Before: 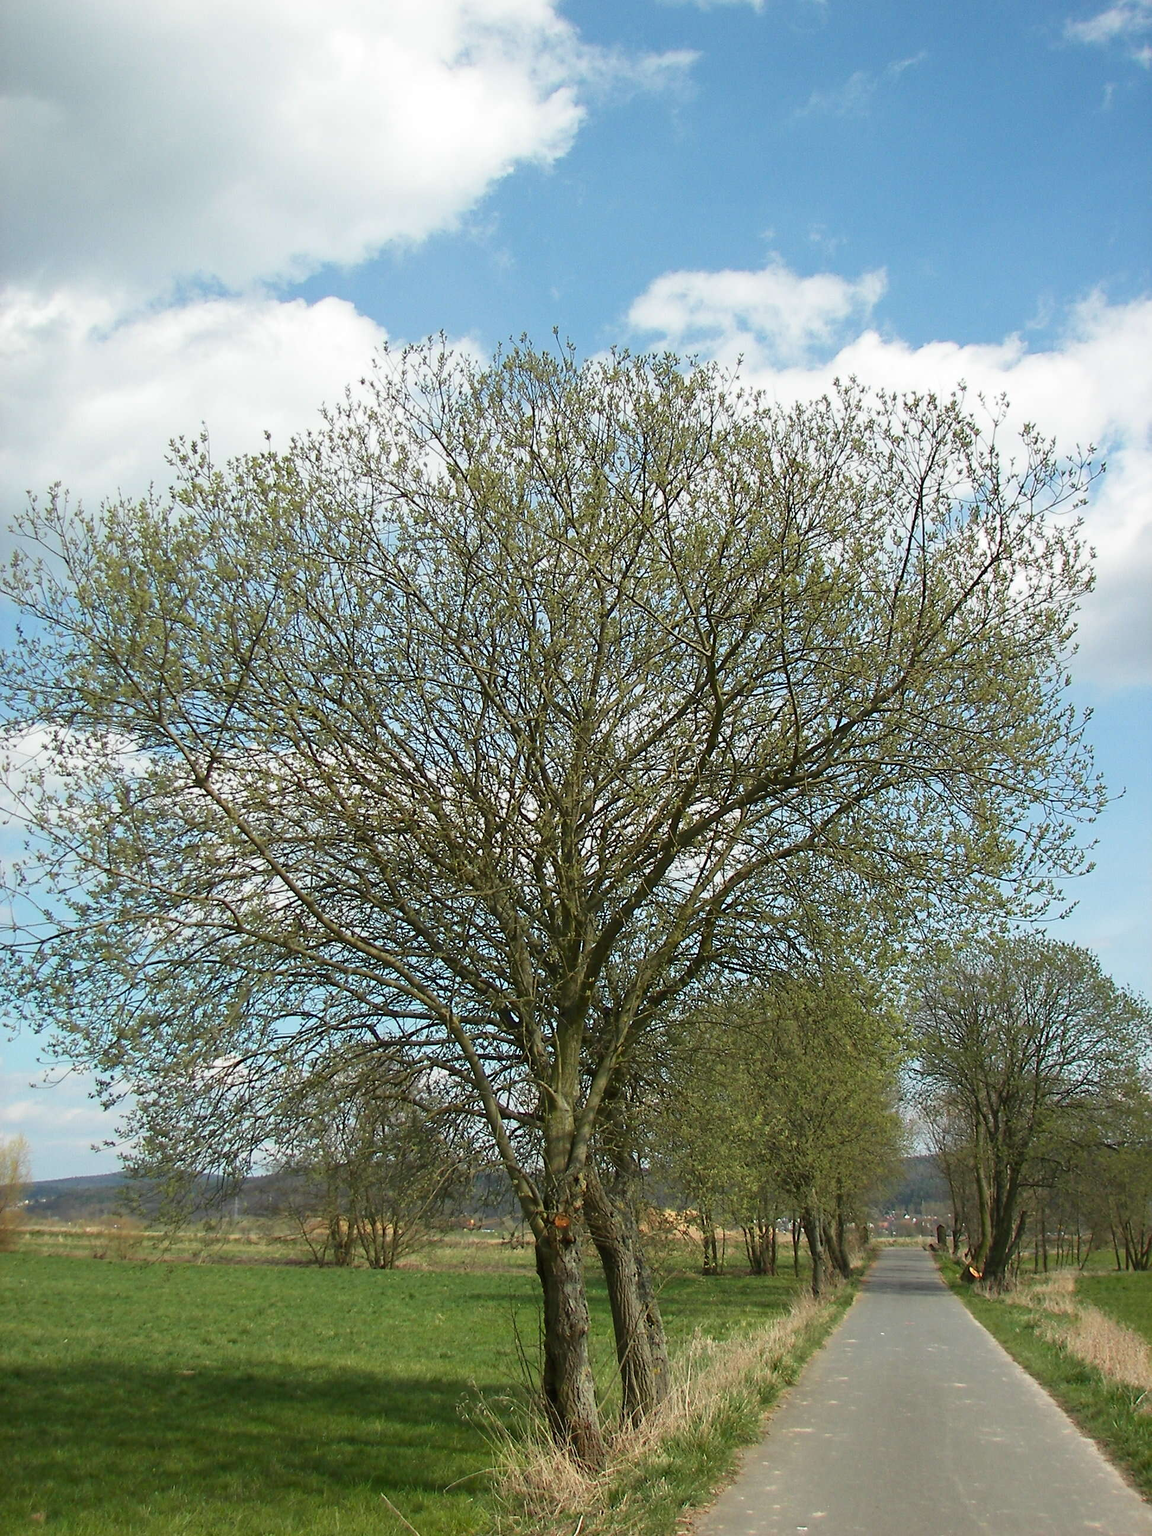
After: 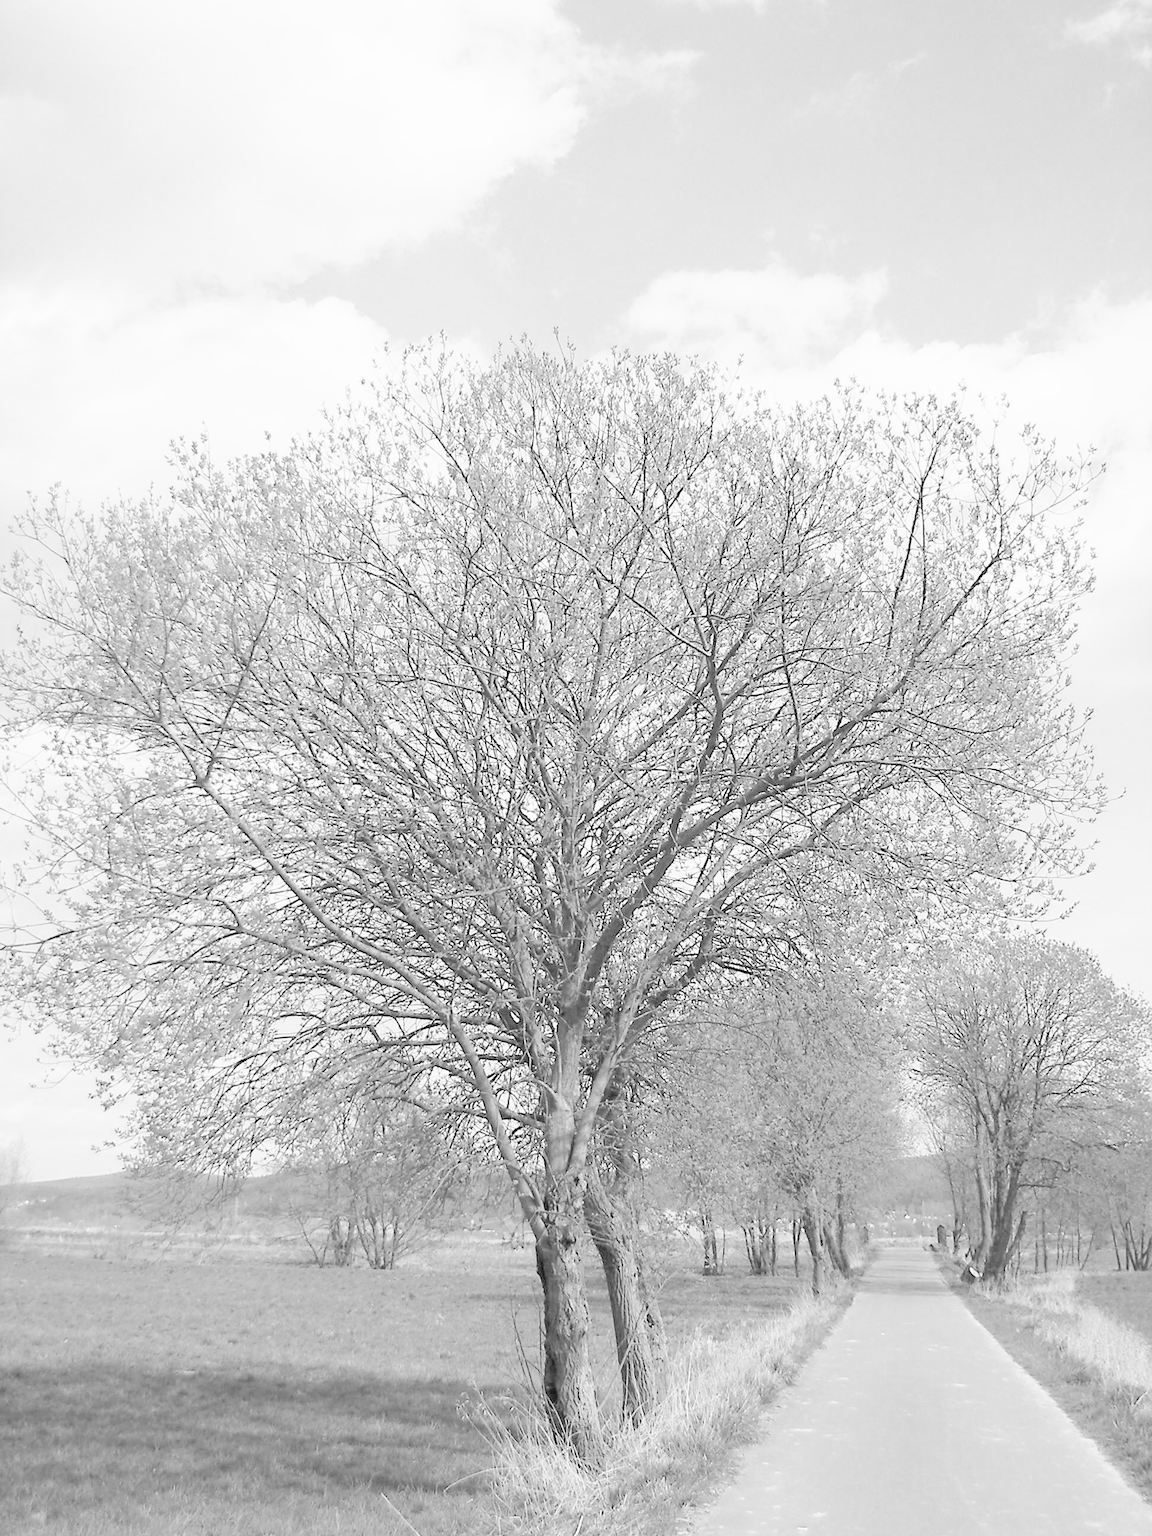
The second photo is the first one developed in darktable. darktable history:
tone curve: curves: ch0 [(0, 0) (0.003, 0.003) (0.011, 0.005) (0.025, 0.008) (0.044, 0.012) (0.069, 0.02) (0.1, 0.031) (0.136, 0.047) (0.177, 0.088) (0.224, 0.141) (0.277, 0.222) (0.335, 0.32) (0.399, 0.422) (0.468, 0.523) (0.543, 0.623) (0.623, 0.716) (0.709, 0.796) (0.801, 0.88) (0.898, 0.958) (1, 1)], preserve colors none
color look up table: target L [87.32, 71.2, 61.52, 71.99, 59.47, 54.38, 64.85, 50.03, 50.32, 58.09, 34.81, 51.48, 45.17, 26.88, 31.96, 11.69, 200.09, 84.9, 73.56, 51.48, 61.18, 58.44, 59.81, 51.48, 52.35, 37.46, 37.46, 22.62, 90.73, 85.71, 79.37, 66.85, 70.41, 73.17, 61.18, 55.83, 54.96, 49.17, 47.73, 48.31, 29.54, 18.77, 13.66, 86.52, 76.28, 71.6, 77.44, 57.05, 33.23], target a [0 ×5, 0.001, 0, 0.001, 0.001, 0, 0.001, 0.001, 0, 0.001, 0.001, 0.001, 0 ×7, 0.001 ×5, -0.004, 0 ×6, 0.001 ×7, -0.006, 0 ×5, 0.001], target b [0.005, 0.004, 0, 0.003, 0, -0.002, 0.004, -0.003, -0.003, 0, -0.004, -0.003, -0.003, -0.004, -0.005, -0.001, 0, 0.005, 0.003, -0.003, 0, 0, 0, -0.003, -0.003, -0.004, -0.004, -0.005, 0.036, 0.005, 0.003 ×4, 0, -0.002, -0.002, -0.003, -0.003, -0.003, -0.005, -0.002, -0.007, 0.005, 0.003, 0.003, 0.003, 0, -0.005], num patches 49
